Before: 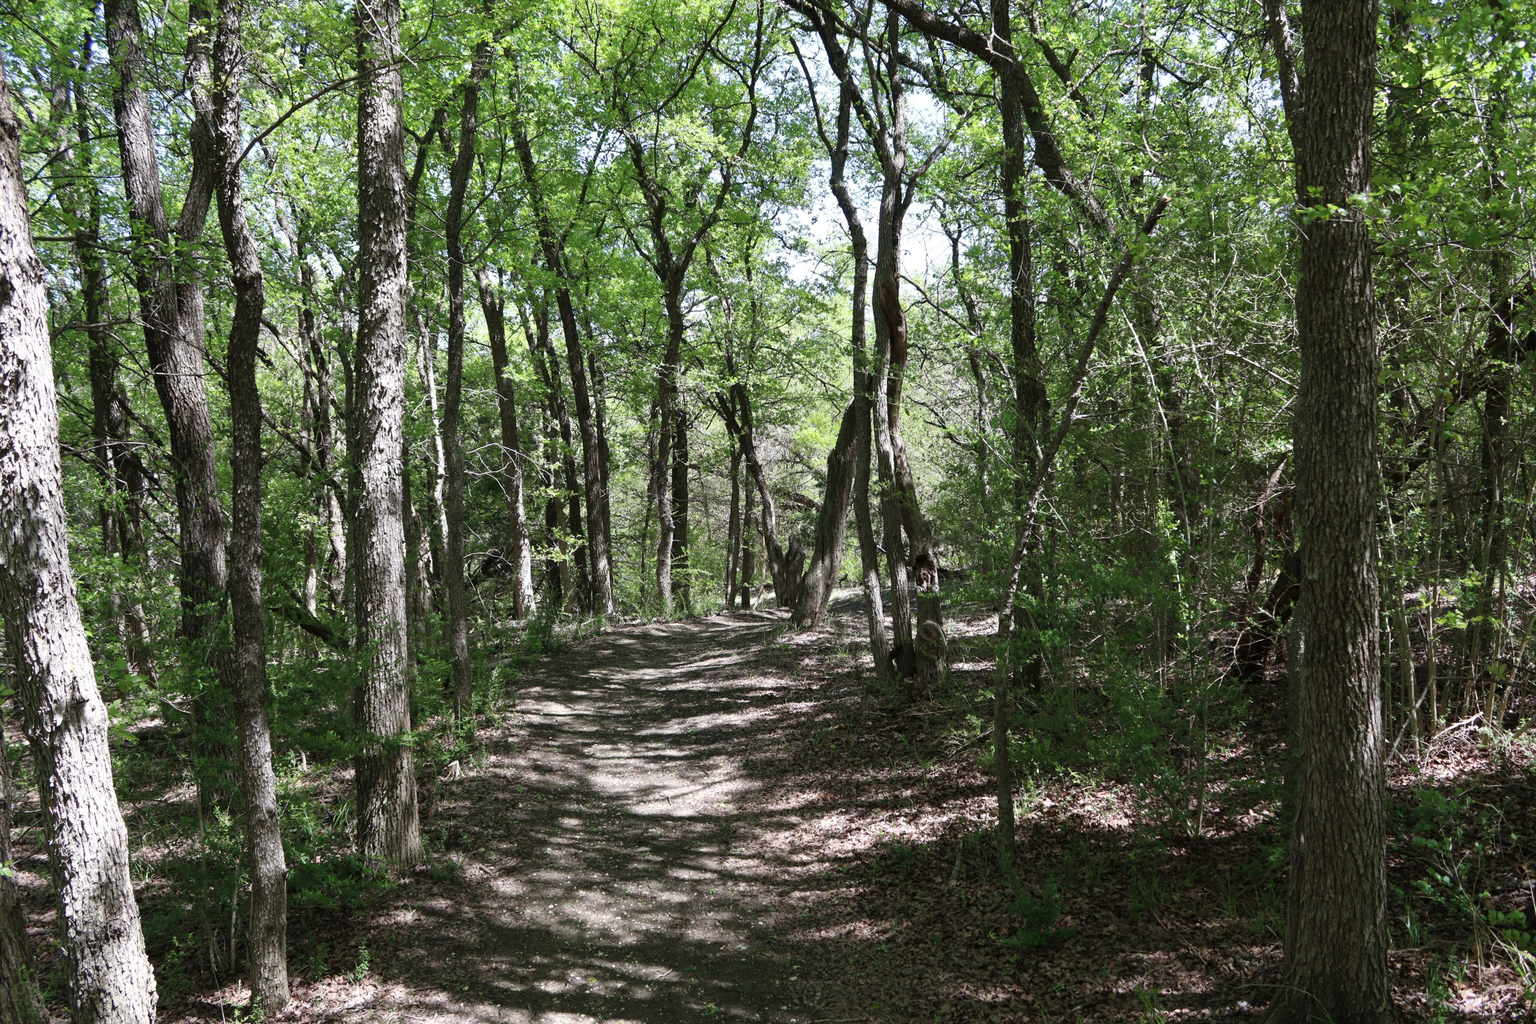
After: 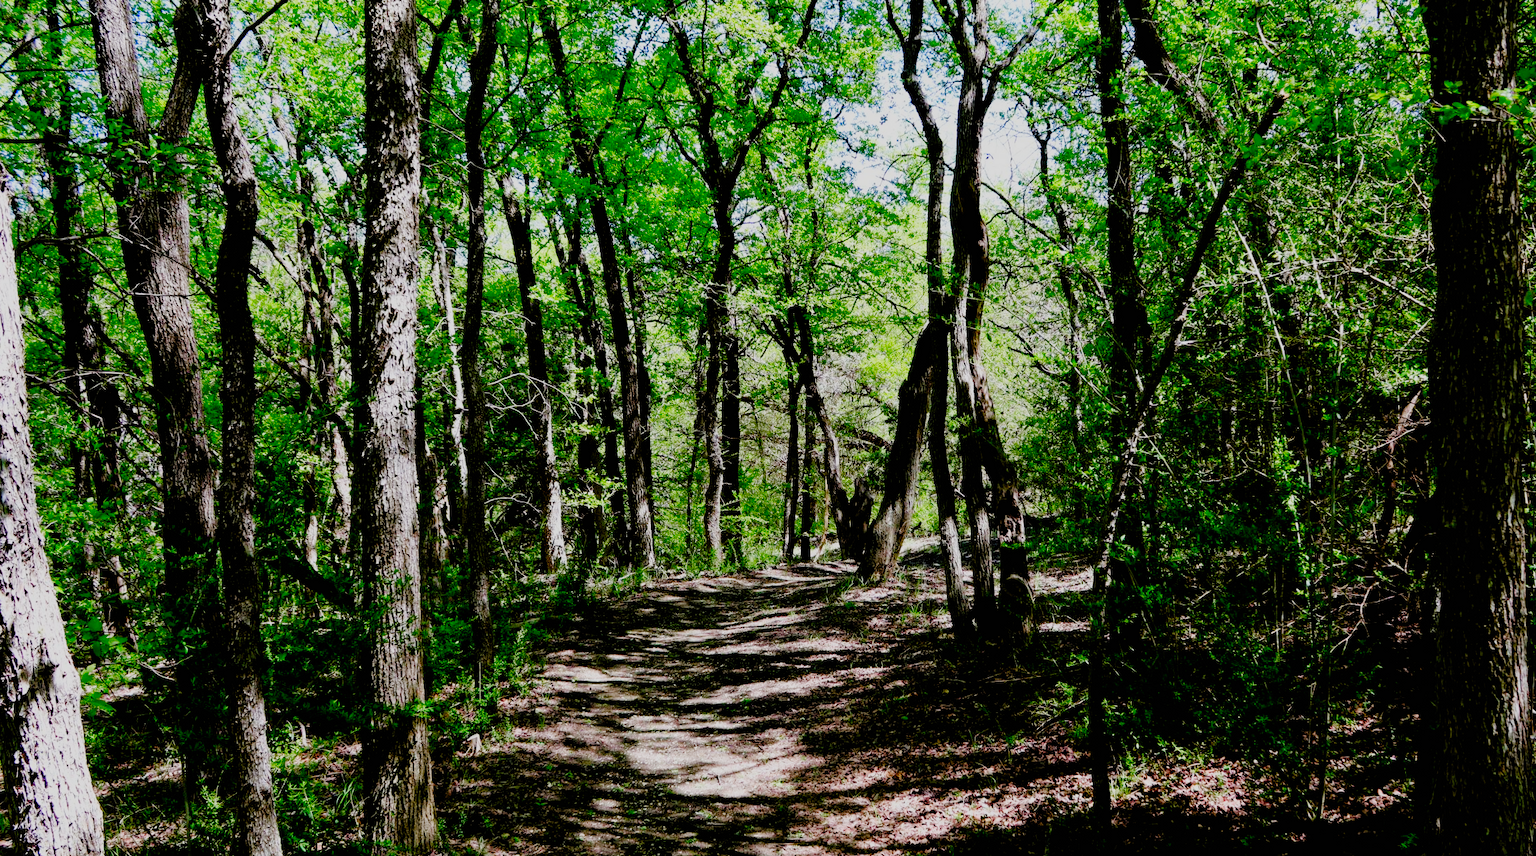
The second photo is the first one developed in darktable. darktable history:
crop and rotate: left 2.425%, top 11.305%, right 9.6%, bottom 15.08%
color correction: saturation 2.15
filmic rgb: black relative exposure -2.85 EV, white relative exposure 4.56 EV, hardness 1.77, contrast 1.25, preserve chrominance no, color science v5 (2021)
